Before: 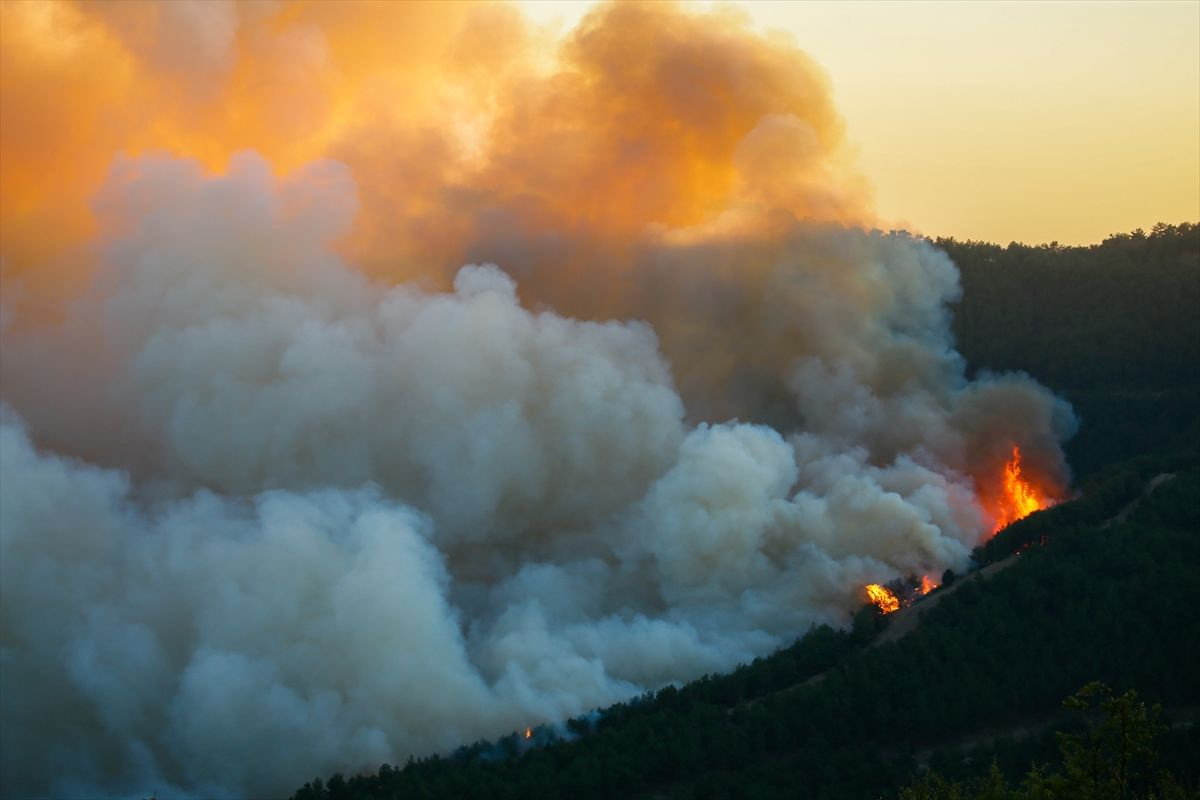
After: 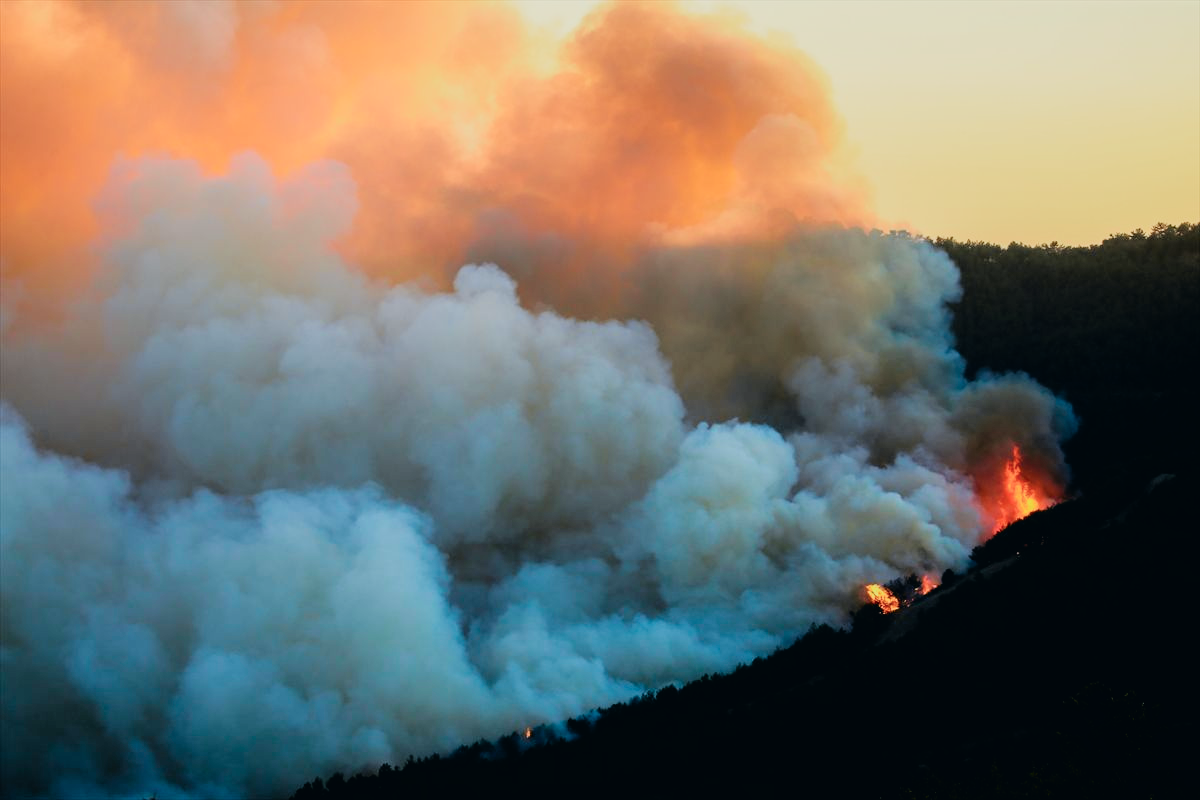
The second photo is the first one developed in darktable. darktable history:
filmic rgb: black relative exposure -4.58 EV, white relative exposure 4.8 EV, hardness 2.36, latitude 35.44%, contrast 1.047, highlights saturation mix 1.49%, shadows ↔ highlights balance 1.19%
tone curve: curves: ch0 [(0, 0.013) (0.104, 0.103) (0.258, 0.267) (0.448, 0.487) (0.709, 0.794) (0.886, 0.922) (0.994, 0.971)]; ch1 [(0, 0) (0.335, 0.298) (0.446, 0.413) (0.488, 0.484) (0.515, 0.508) (0.566, 0.593) (0.635, 0.661) (1, 1)]; ch2 [(0, 0) (0.314, 0.301) (0.437, 0.403) (0.502, 0.494) (0.528, 0.54) (0.557, 0.559) (0.612, 0.62) (0.715, 0.691) (1, 1)], color space Lab, independent channels, preserve colors none
